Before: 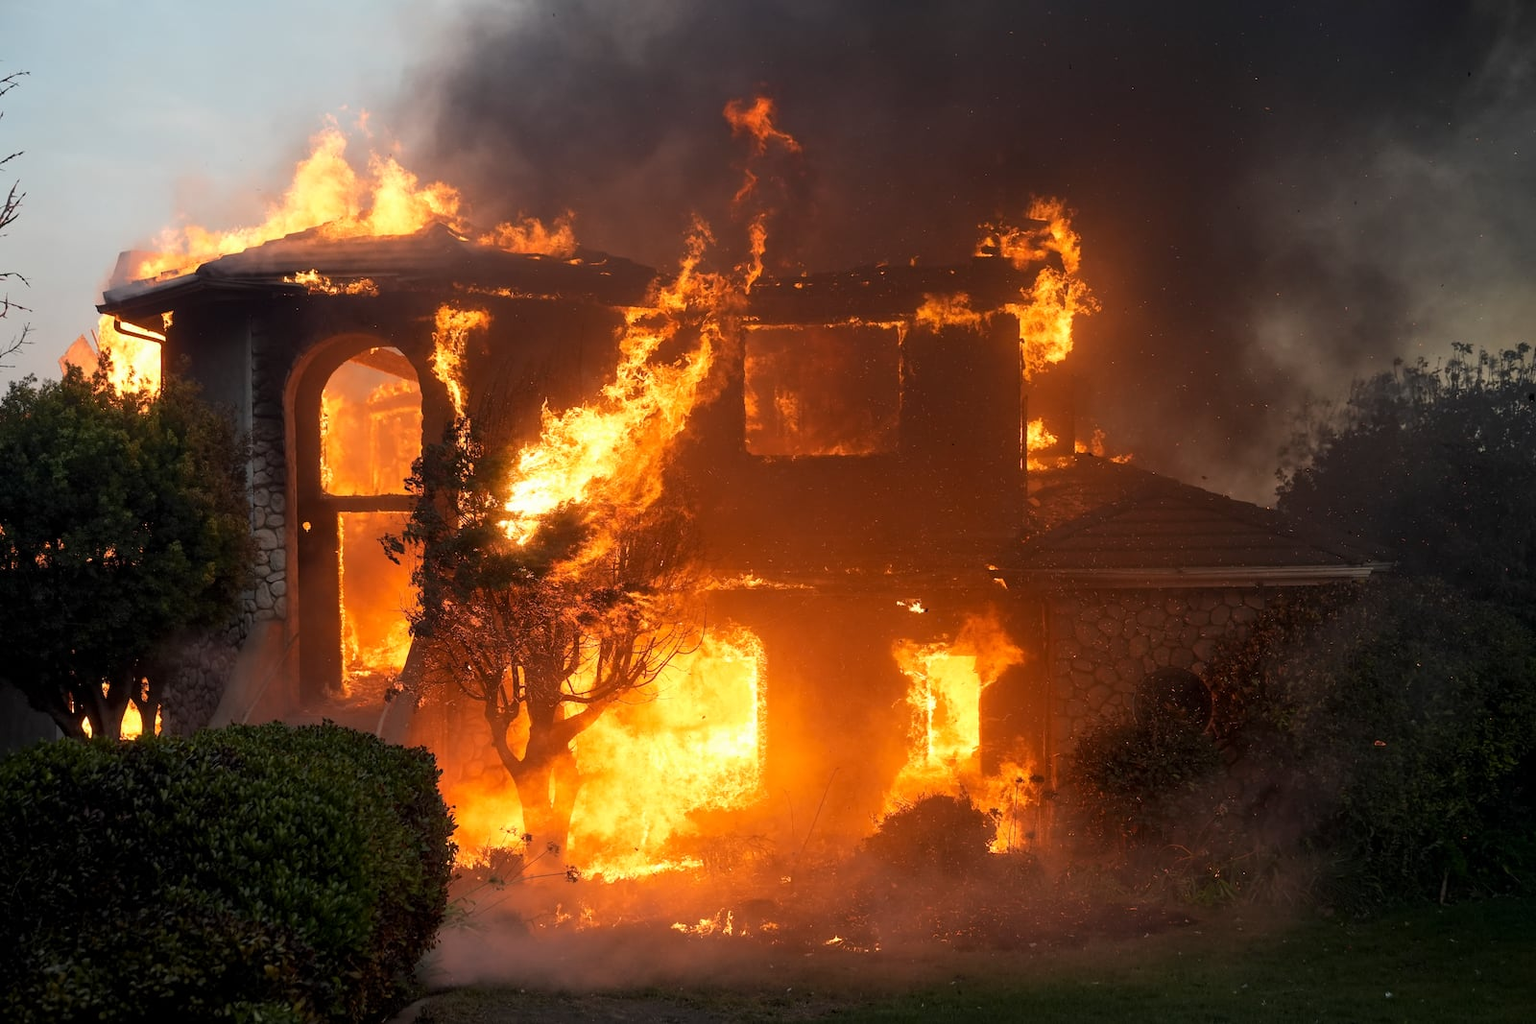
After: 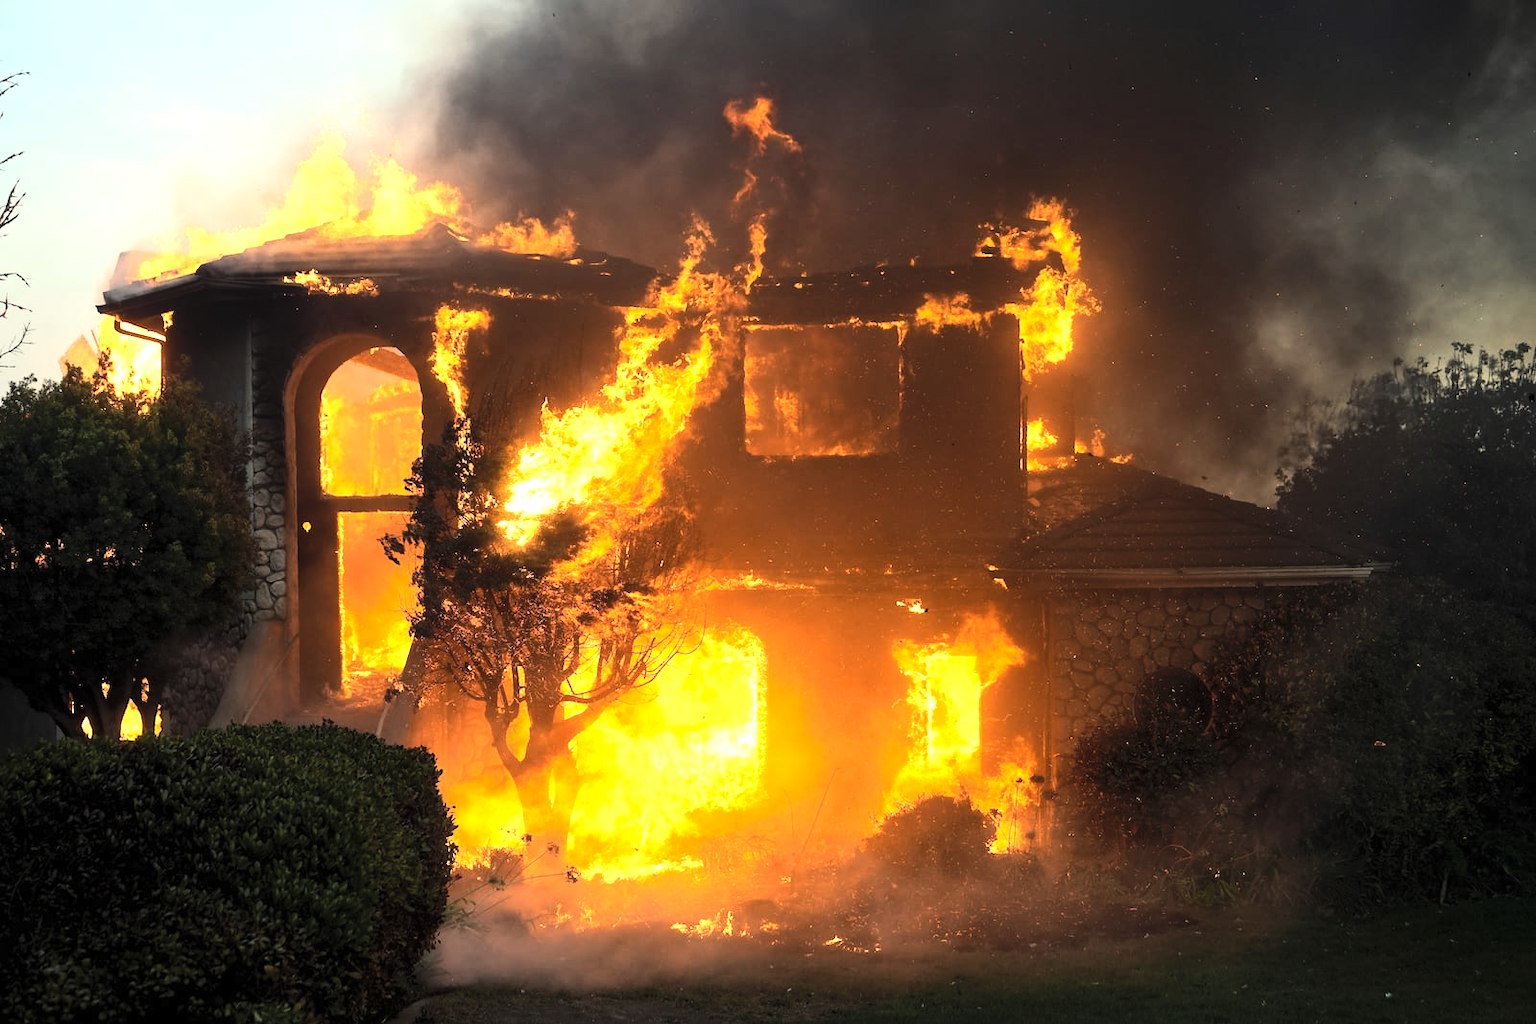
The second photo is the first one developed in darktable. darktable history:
tone equalizer: -8 EV -1.05 EV, -7 EV -0.992 EV, -6 EV -0.89 EV, -5 EV -0.58 EV, -3 EV 0.553 EV, -2 EV 0.885 EV, -1 EV 0.996 EV, +0 EV 1.08 EV, edges refinement/feathering 500, mask exposure compensation -1.57 EV, preserve details no
contrast brightness saturation: contrast 0.139, brightness 0.213
color correction: highlights a* -4.28, highlights b* 6.62
